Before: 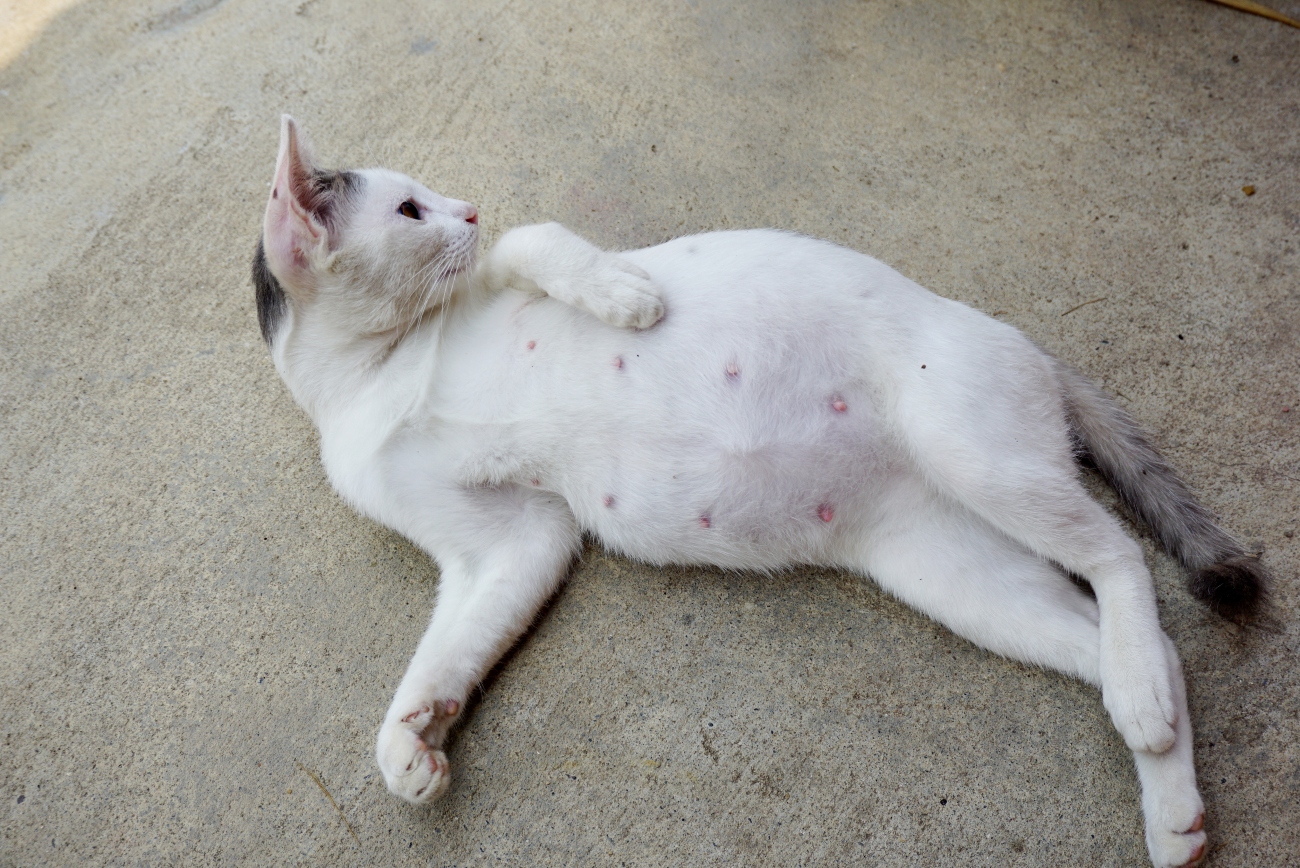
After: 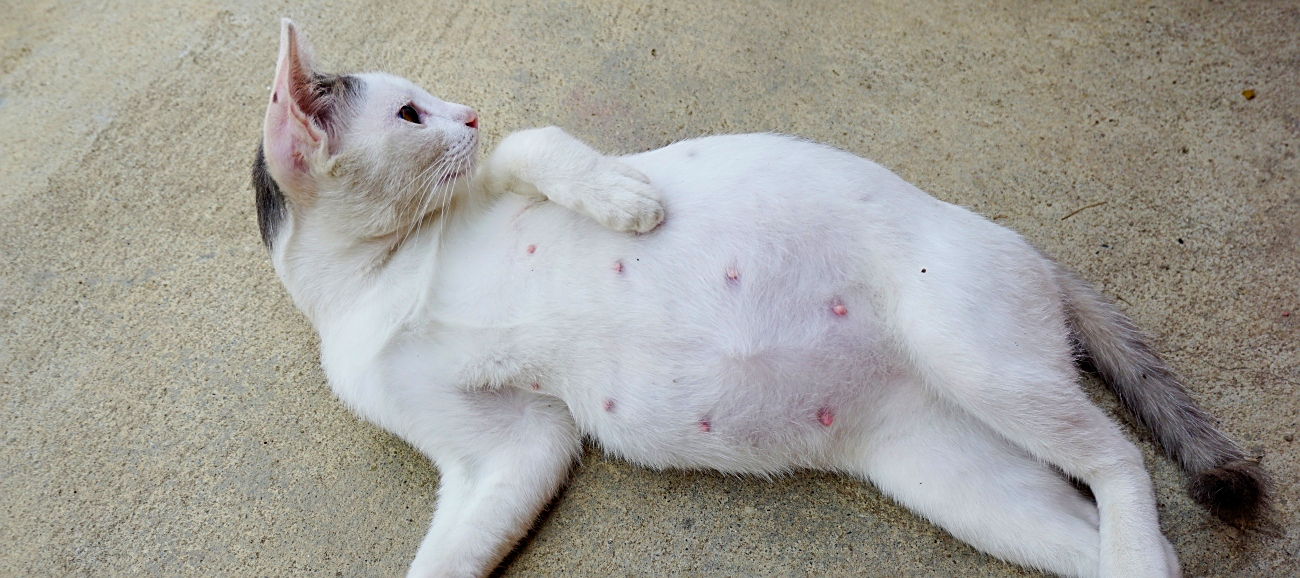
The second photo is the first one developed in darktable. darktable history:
sharpen: on, module defaults
color balance rgb: perceptual saturation grading › global saturation 25%, global vibrance 20%
crop: top 11.166%, bottom 22.168%
